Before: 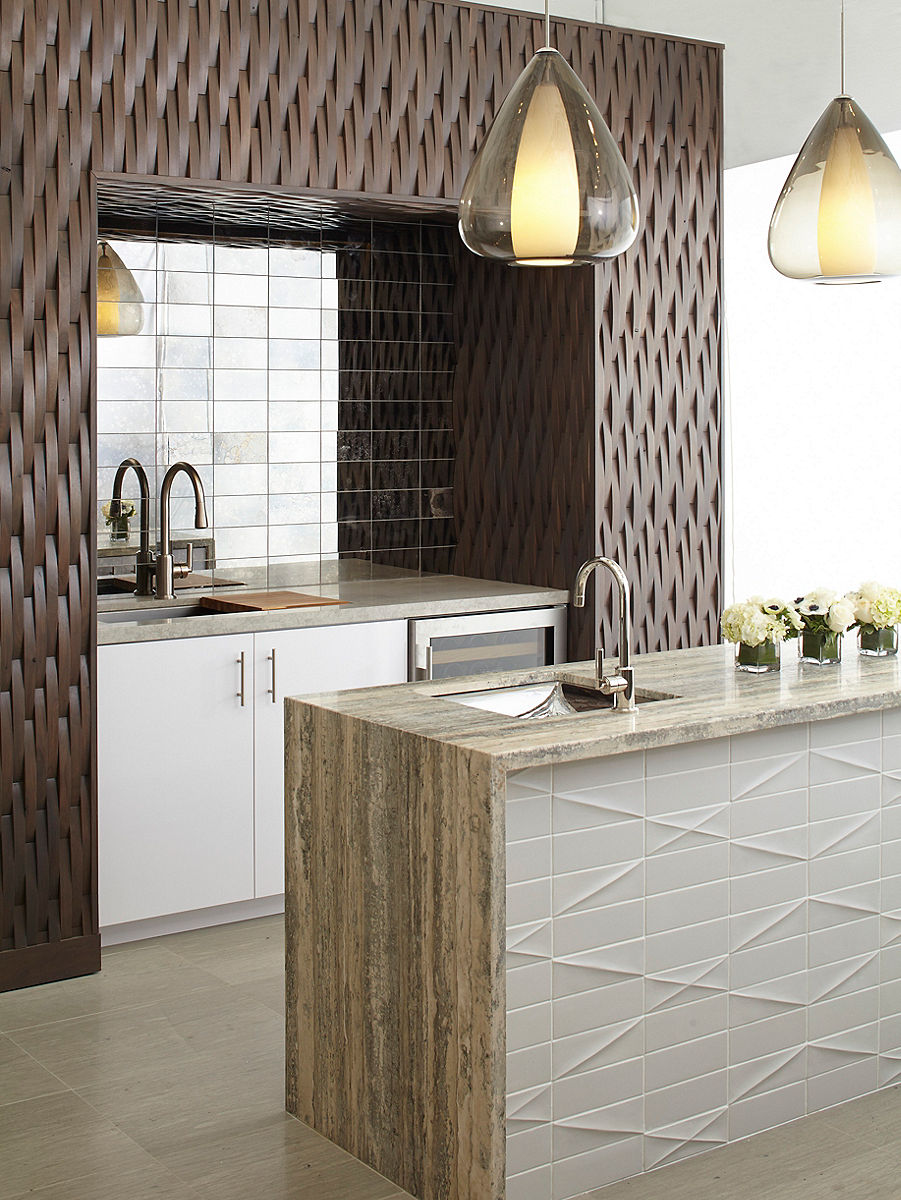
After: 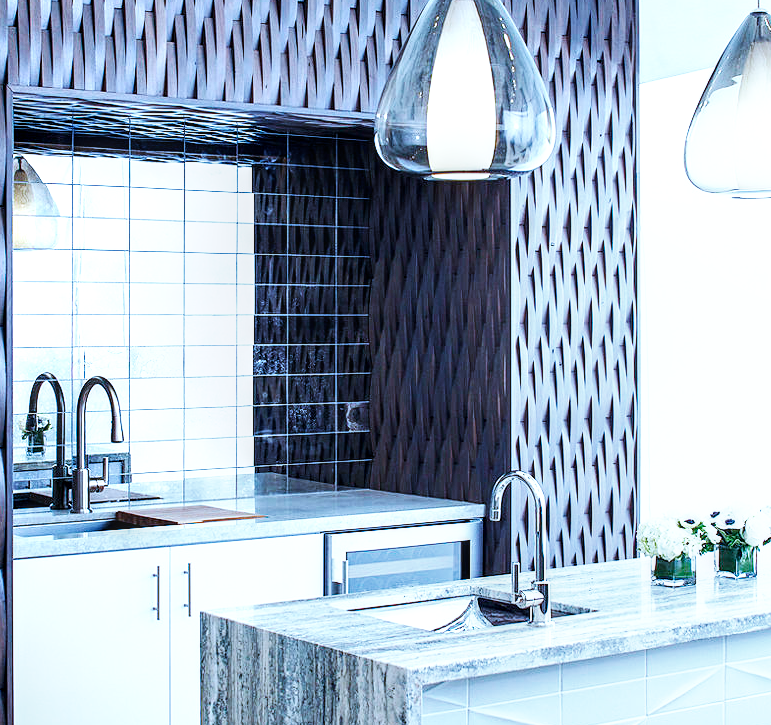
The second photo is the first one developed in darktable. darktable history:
crop and rotate: left 9.345%, top 7.22%, right 4.982%, bottom 32.331%
base curve: curves: ch0 [(0, 0) (0.007, 0.004) (0.027, 0.03) (0.046, 0.07) (0.207, 0.54) (0.442, 0.872) (0.673, 0.972) (1, 1)], preserve colors none
local contrast: detail 150%
color calibration: illuminant as shot in camera, x 0.442, y 0.413, temperature 2903.13 K
